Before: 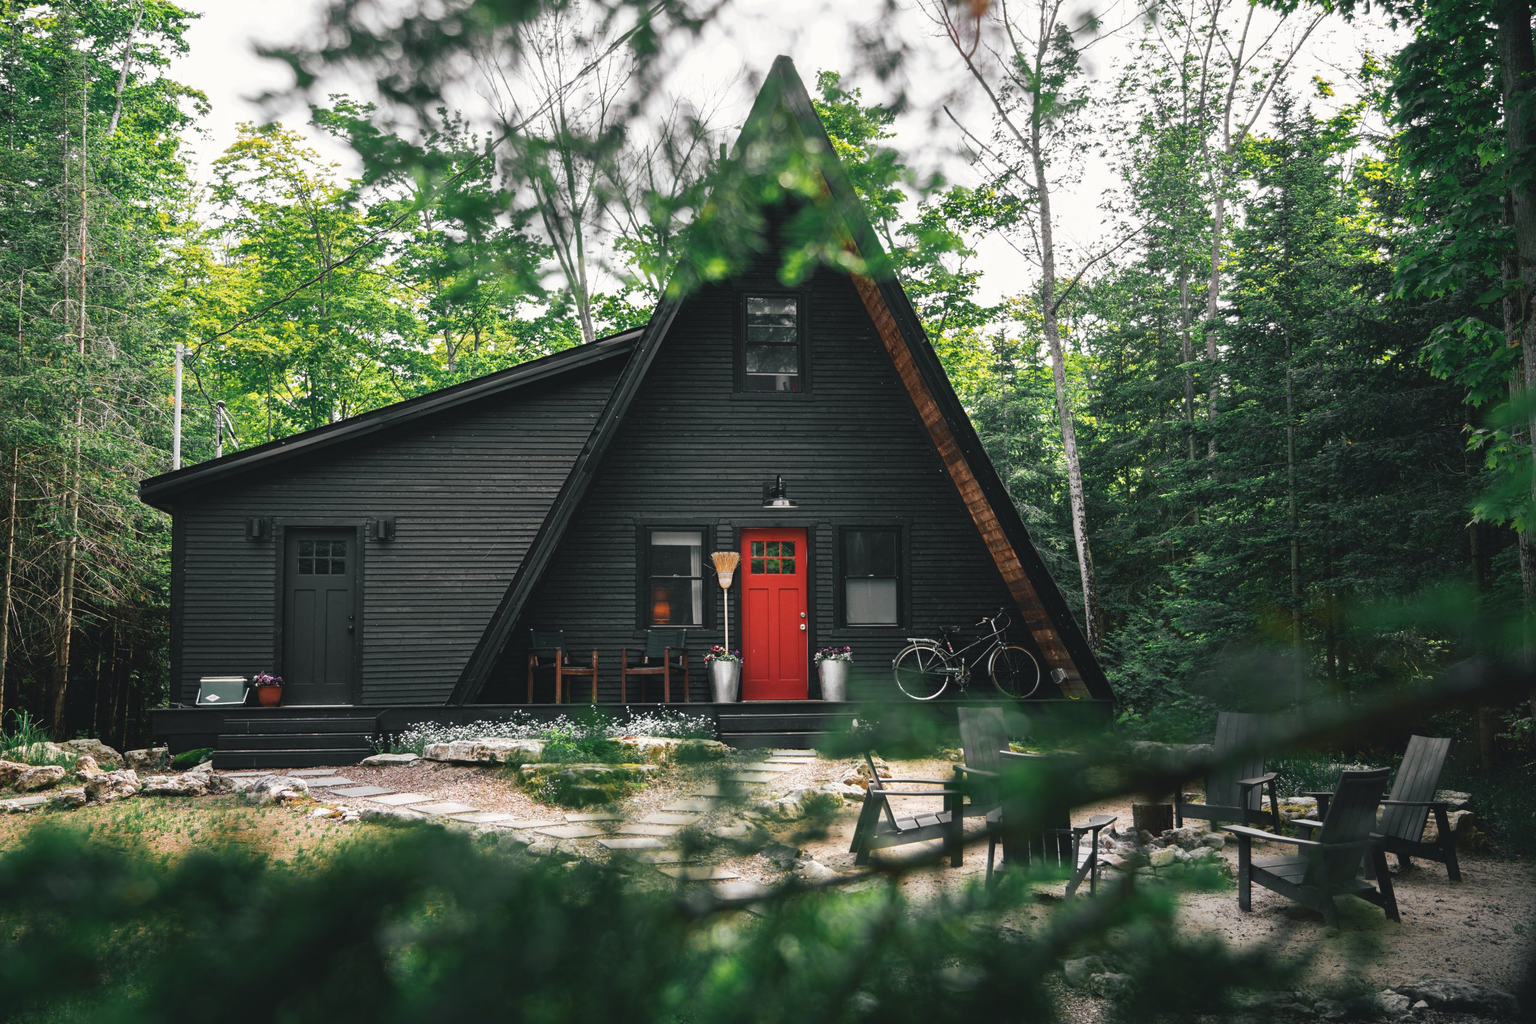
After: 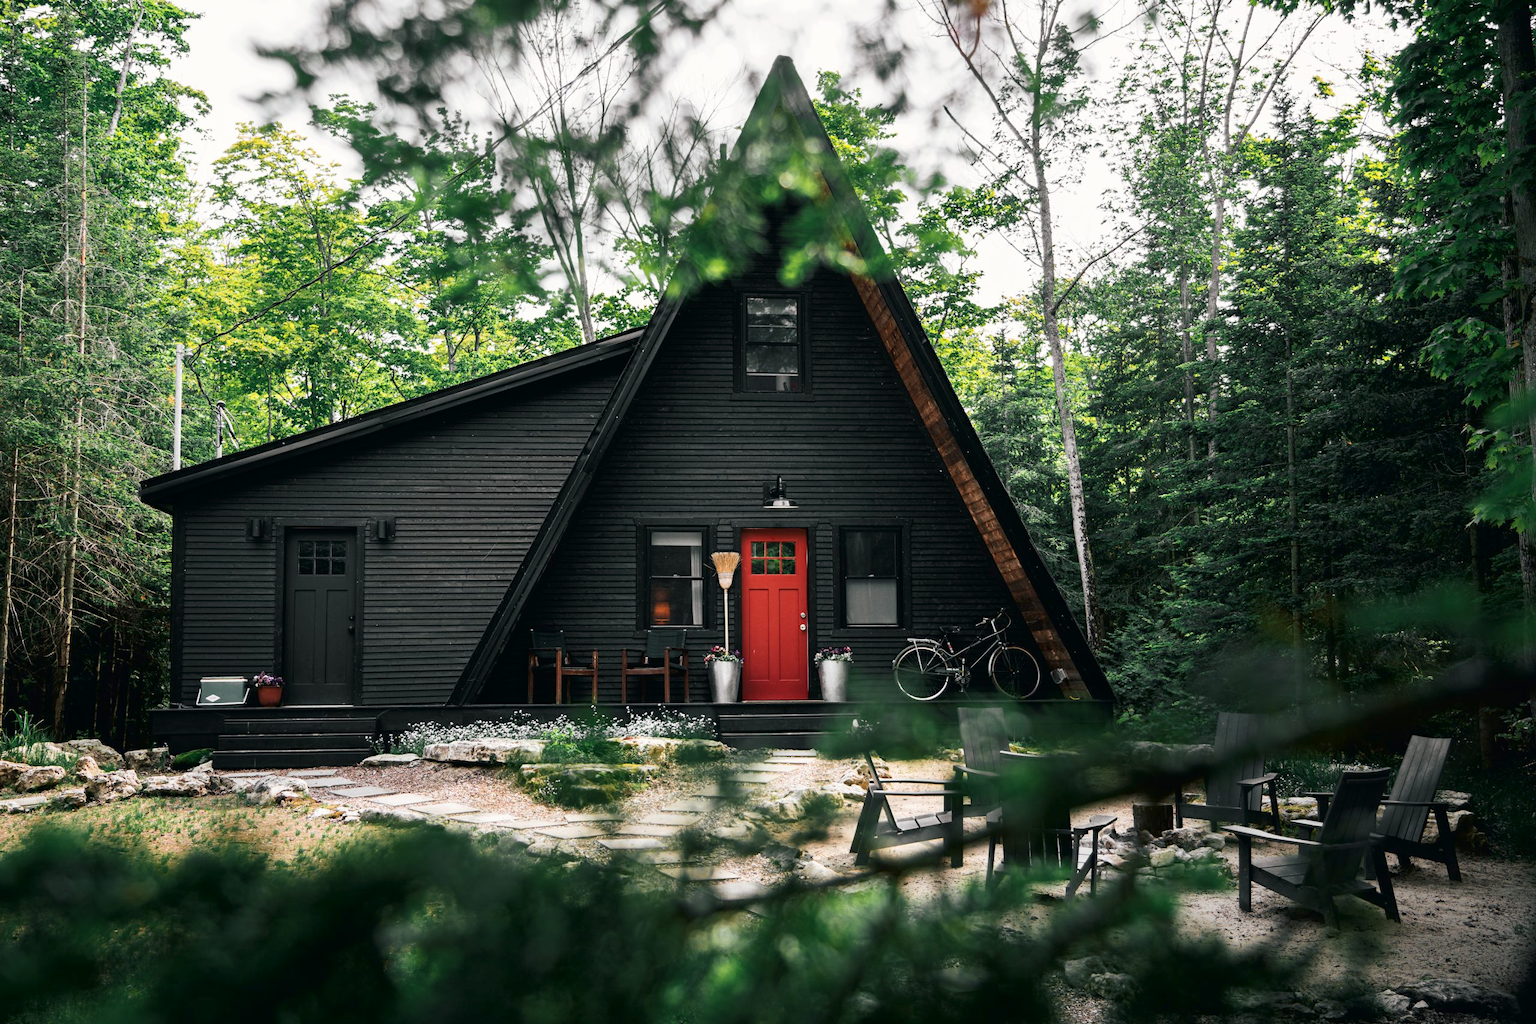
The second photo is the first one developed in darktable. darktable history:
tone curve: curves: ch0 [(0, 0) (0.118, 0.034) (0.182, 0.124) (0.265, 0.214) (0.504, 0.508) (0.783, 0.825) (1, 1)], color space Lab, independent channels
